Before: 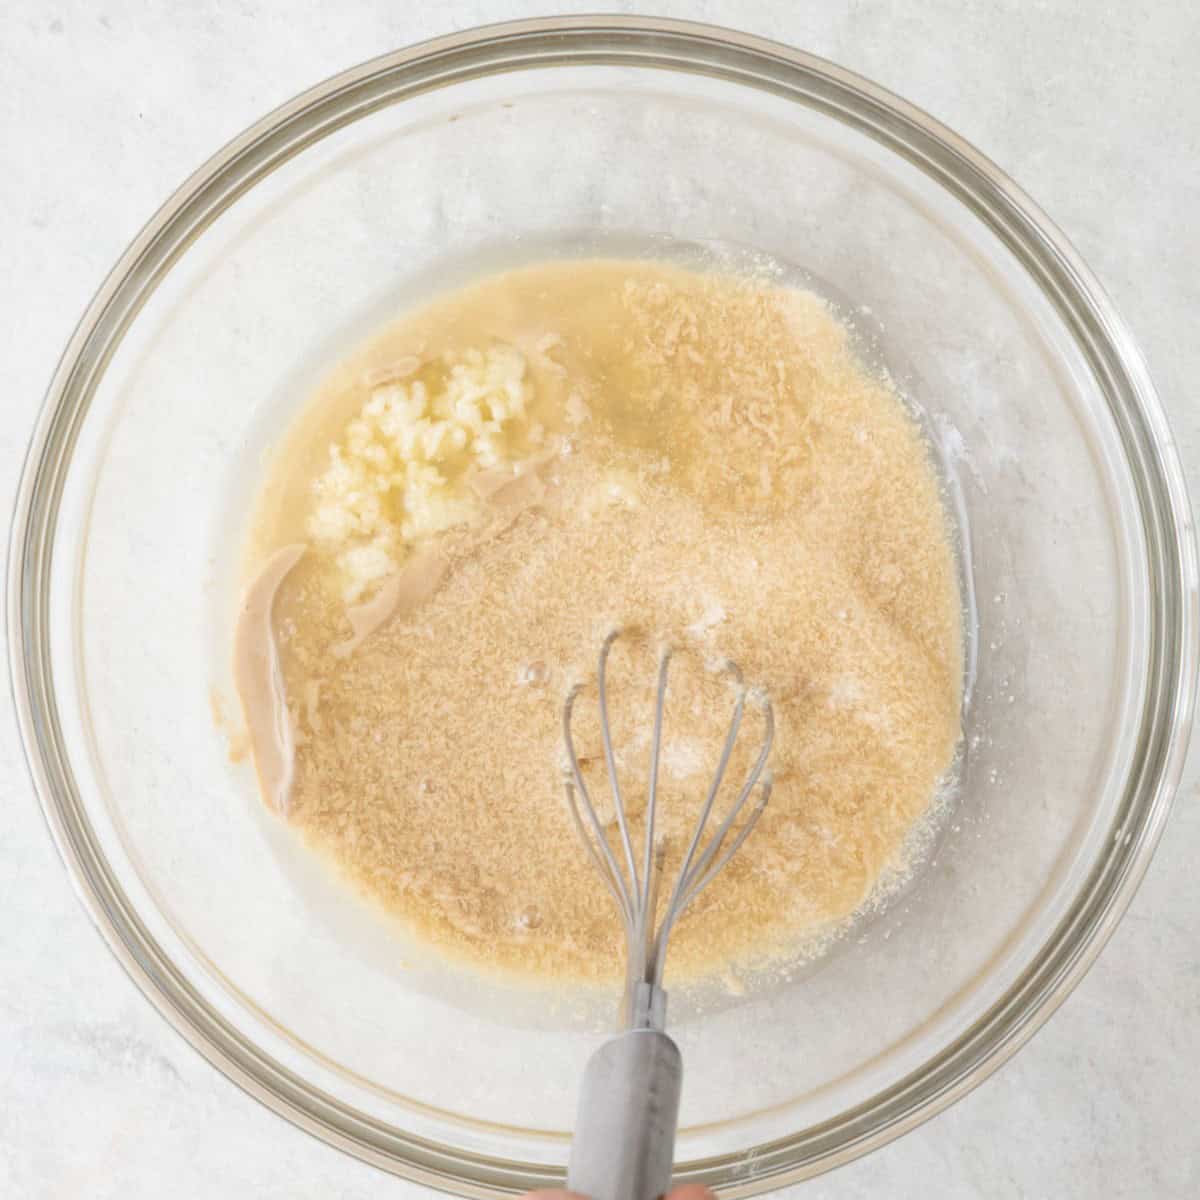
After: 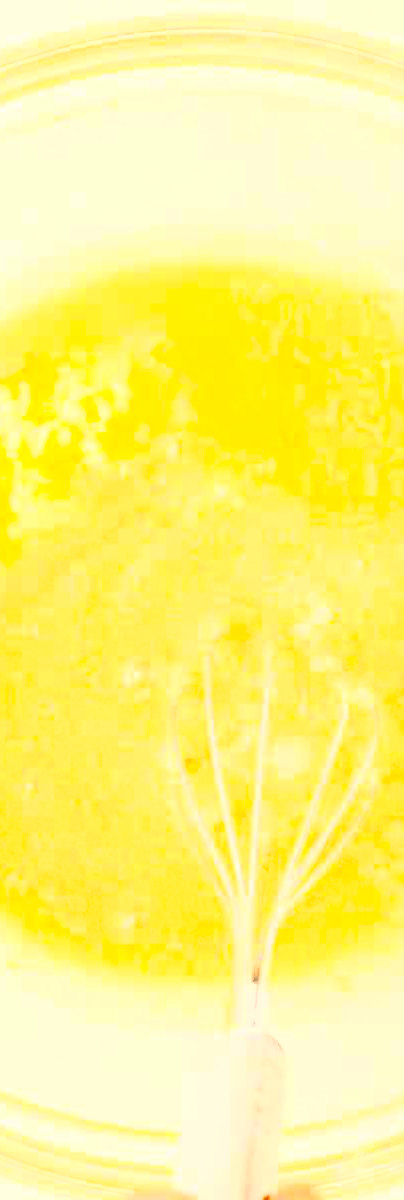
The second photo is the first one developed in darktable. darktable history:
tone equalizer: on, module defaults
crop: left 32.909%, right 33.362%
local contrast: on, module defaults
exposure: exposure 0.663 EV, compensate highlight preservation false
contrast brightness saturation: contrast 0.999, brightness 0.996, saturation 0.983
color correction: highlights a* 1.45, highlights b* 17.11
color balance rgb: perceptual saturation grading › global saturation 26.464%, perceptual saturation grading › highlights -27.76%, perceptual saturation grading › mid-tones 15.392%, perceptual saturation grading › shadows 34.062%, perceptual brilliance grading › mid-tones 9.96%, perceptual brilliance grading › shadows 15.235%
